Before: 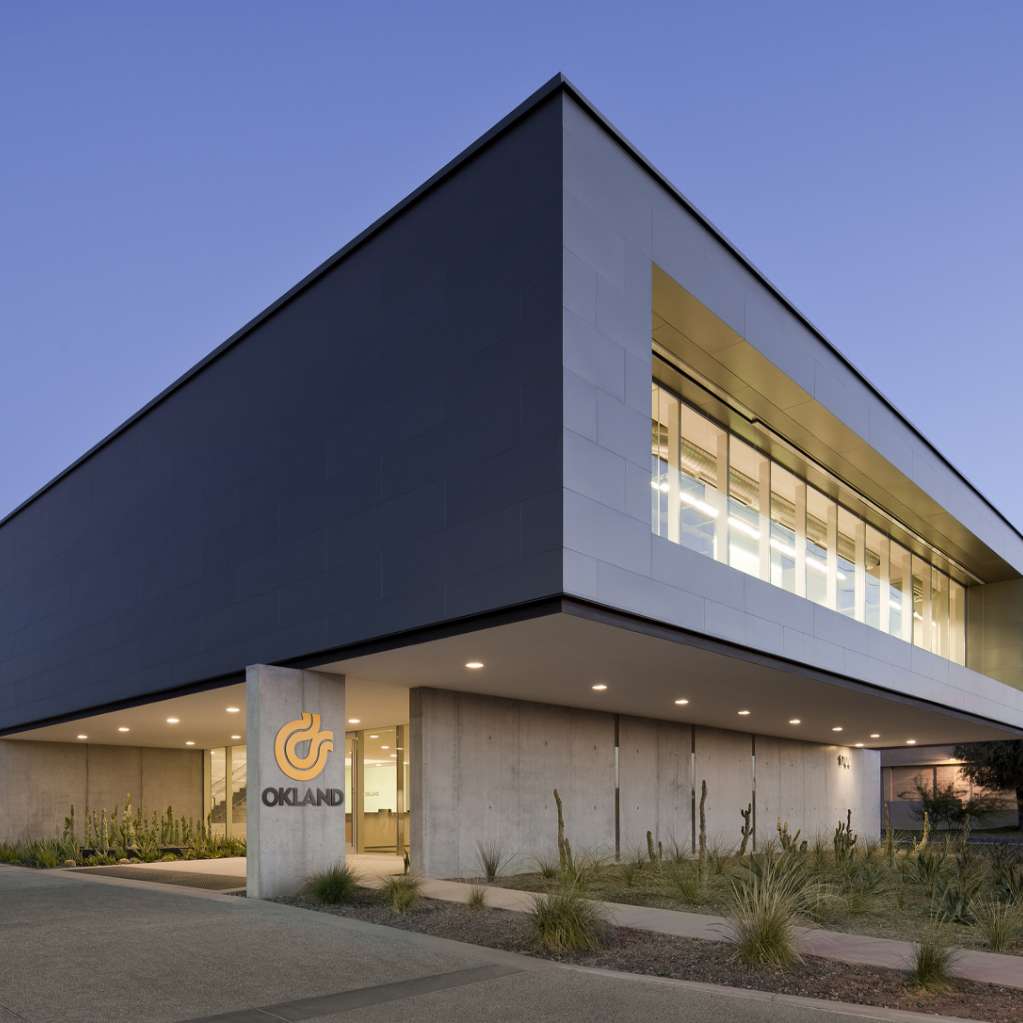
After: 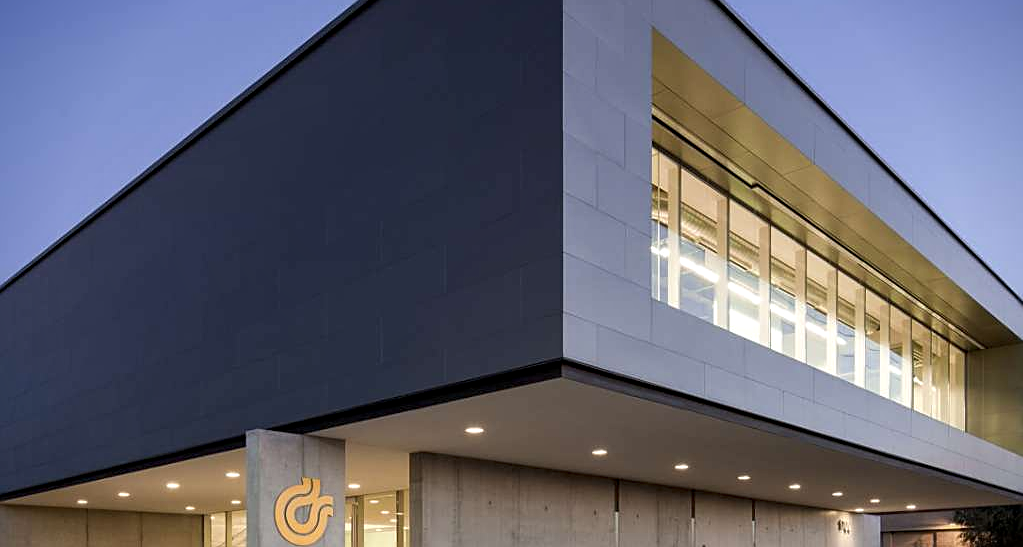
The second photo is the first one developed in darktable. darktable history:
sharpen: on, module defaults
crop and rotate: top 23.043%, bottom 23.437%
vignetting: fall-off start 88.53%, fall-off radius 44.2%, saturation 0.376, width/height ratio 1.161
local contrast: on, module defaults
